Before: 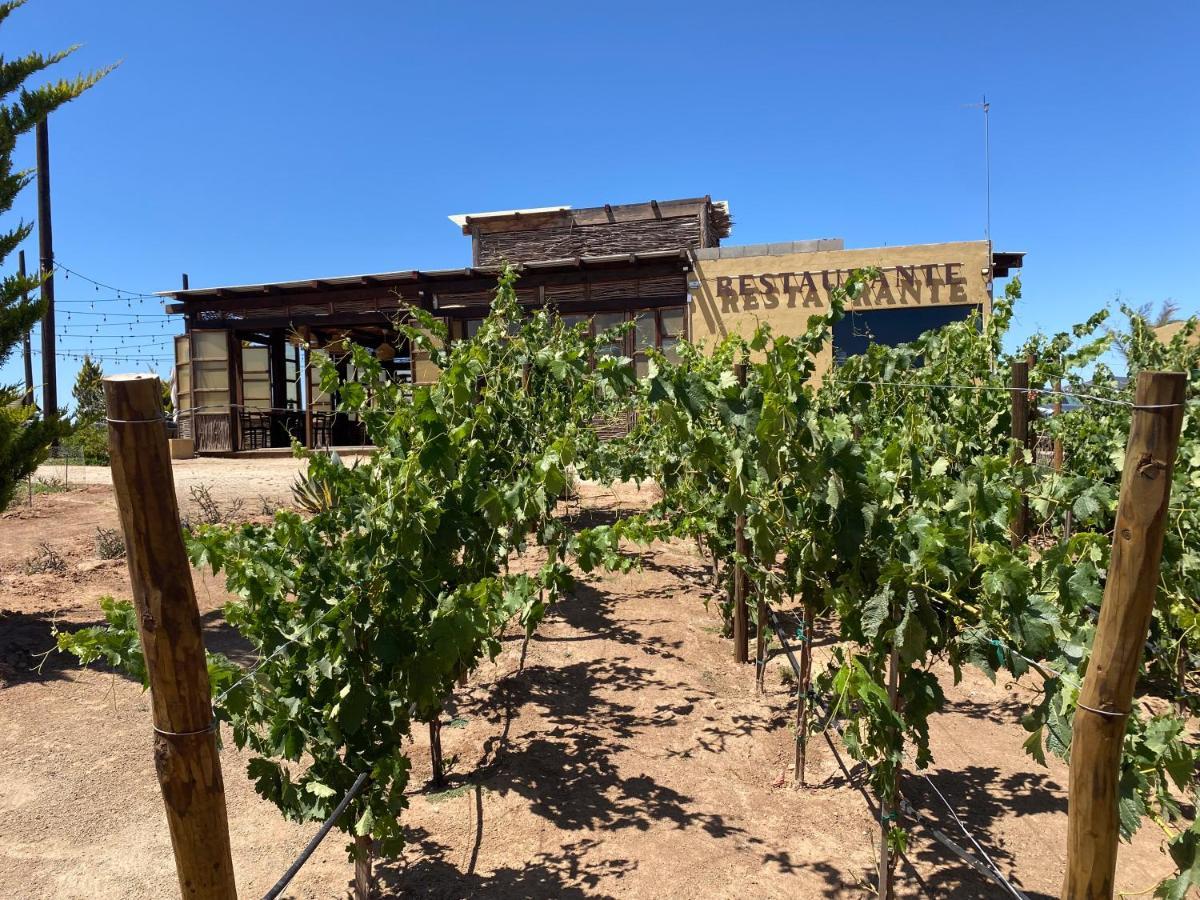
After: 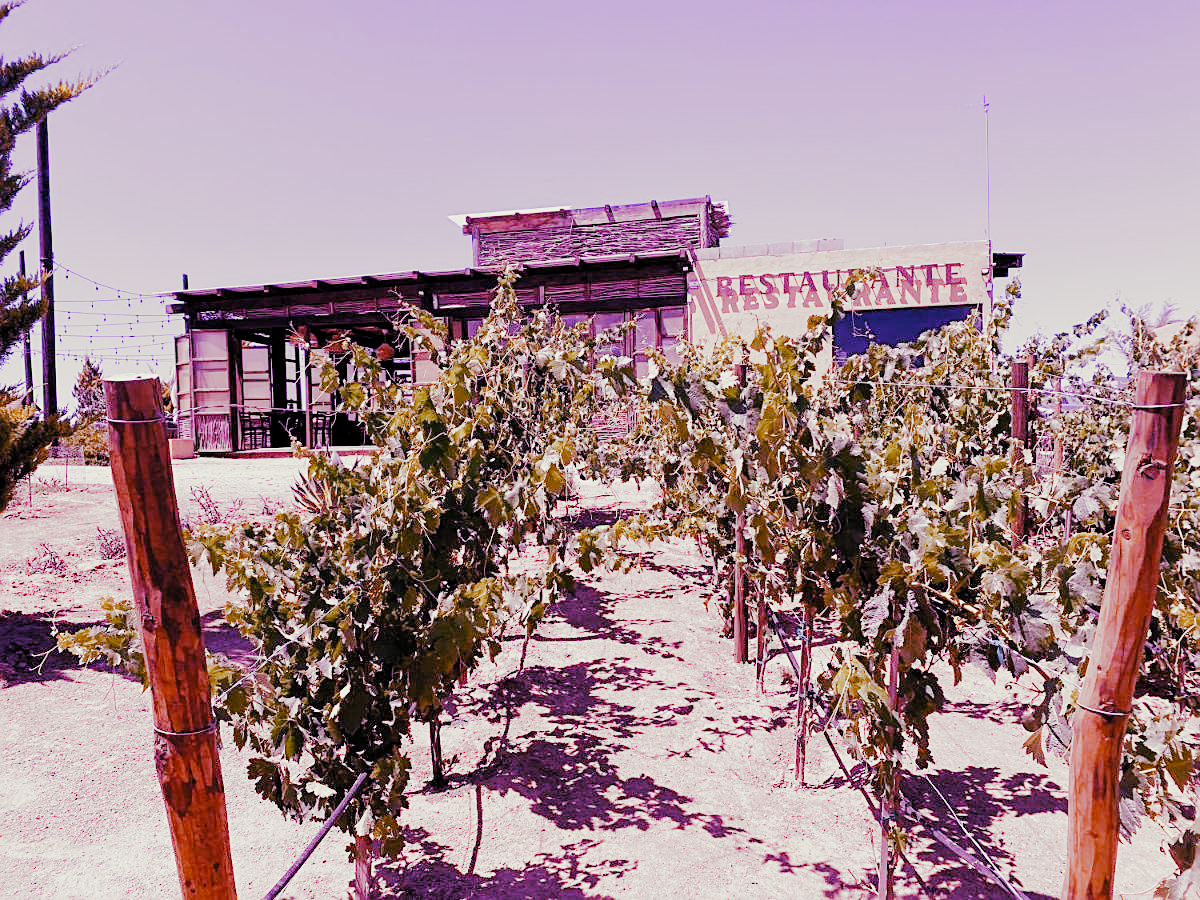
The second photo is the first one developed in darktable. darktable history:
sharpen: on, module defaults
white balance: red 1.944, blue 2.384
base curve: preserve colors none
filmic: grey point source 11.56, black point source -6.69, white point source 4.9, grey point target 18, white point target 100, output power 2.2, latitude stops 2, contrast 1.6, saturation 100, global saturation 100, balance 4.16
color correction: highlights a* -4.28, highlights b* 6.53
